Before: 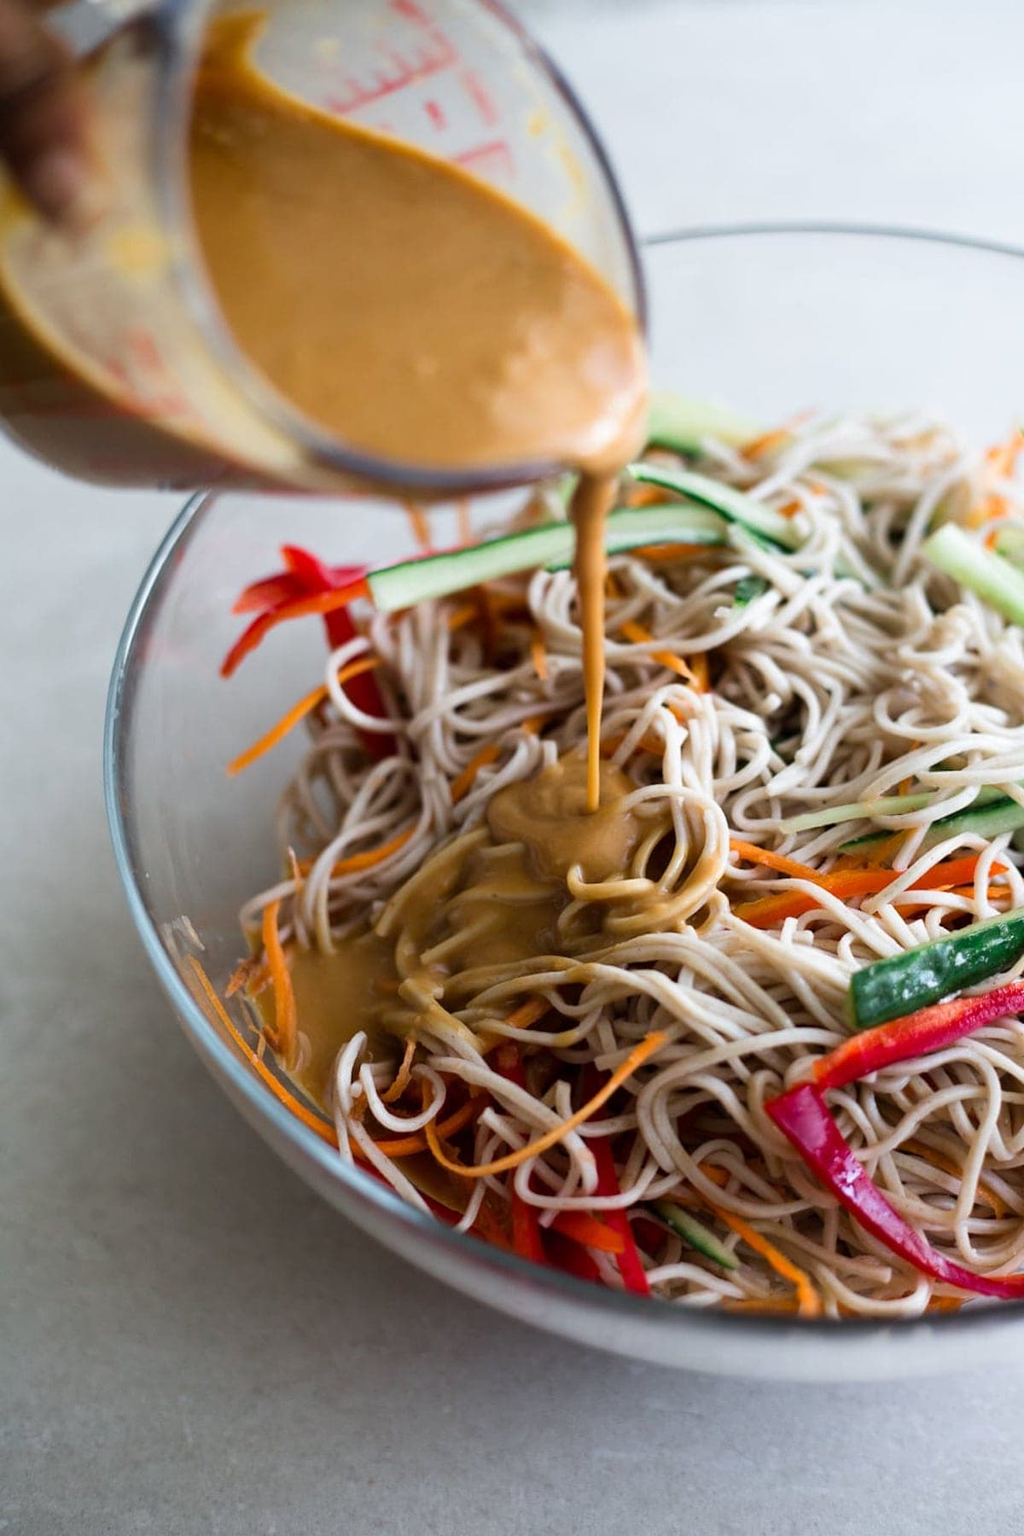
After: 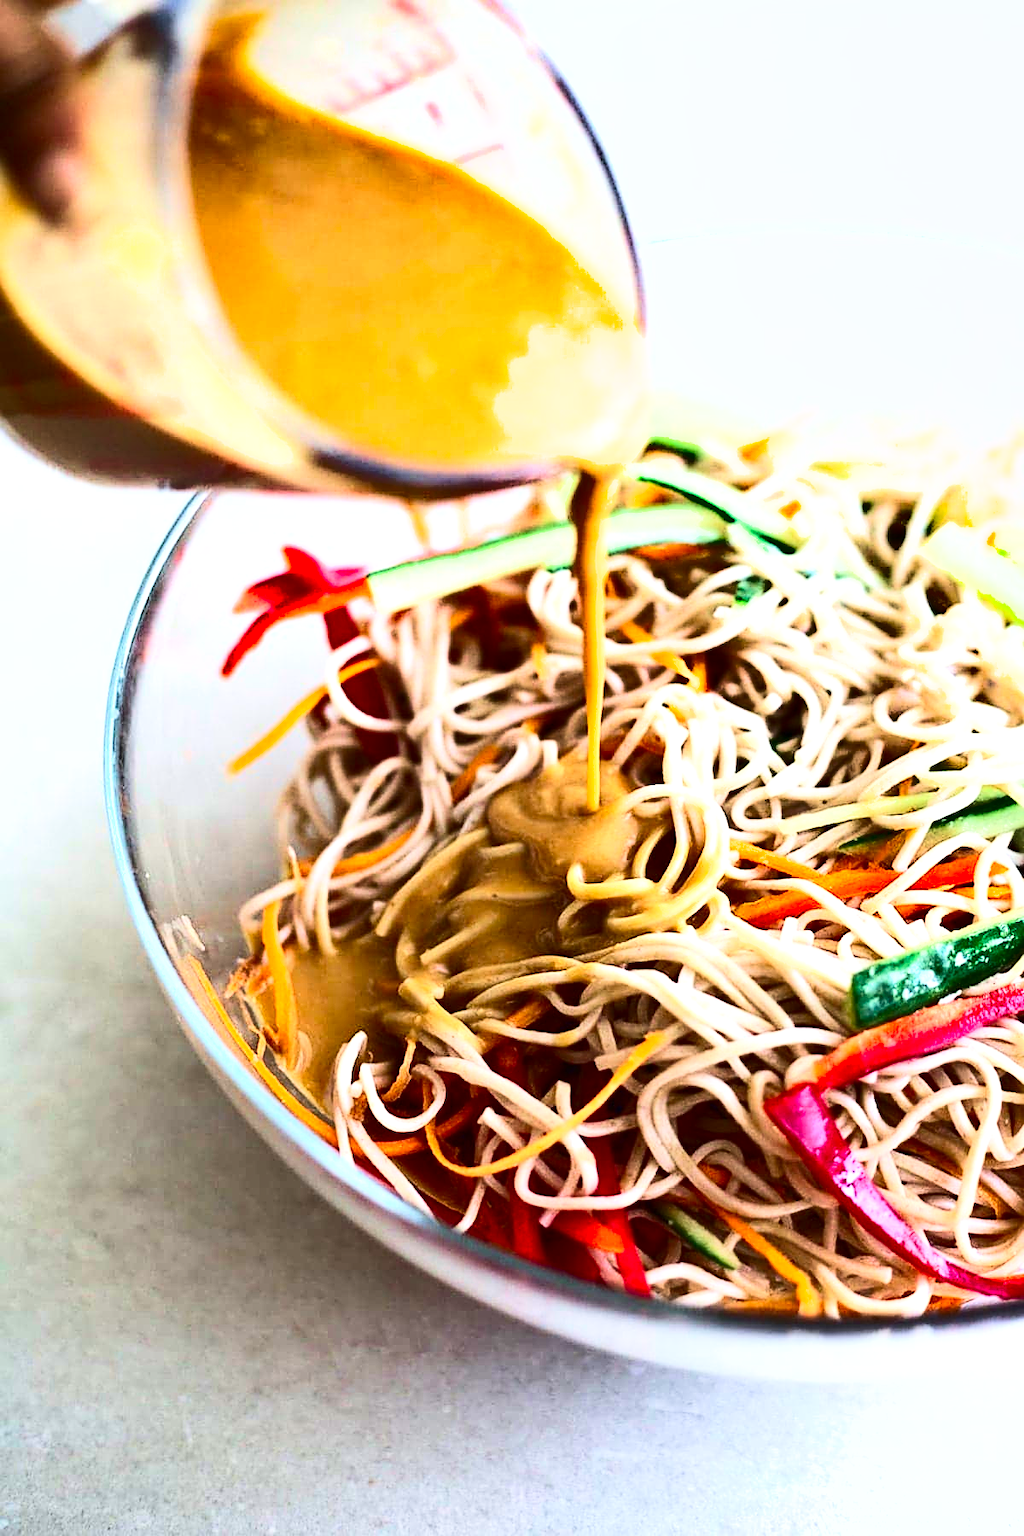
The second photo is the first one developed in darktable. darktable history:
shadows and highlights: low approximation 0.01, soften with gaussian
local contrast: mode bilateral grid, contrast 99, coarseness 99, detail 92%, midtone range 0.2
sharpen: on, module defaults
exposure: black level correction 0, exposure 1.095 EV, compensate highlight preservation false
velvia: strength 27.61%
contrast brightness saturation: contrast 0.414, brightness 0.051, saturation 0.258
